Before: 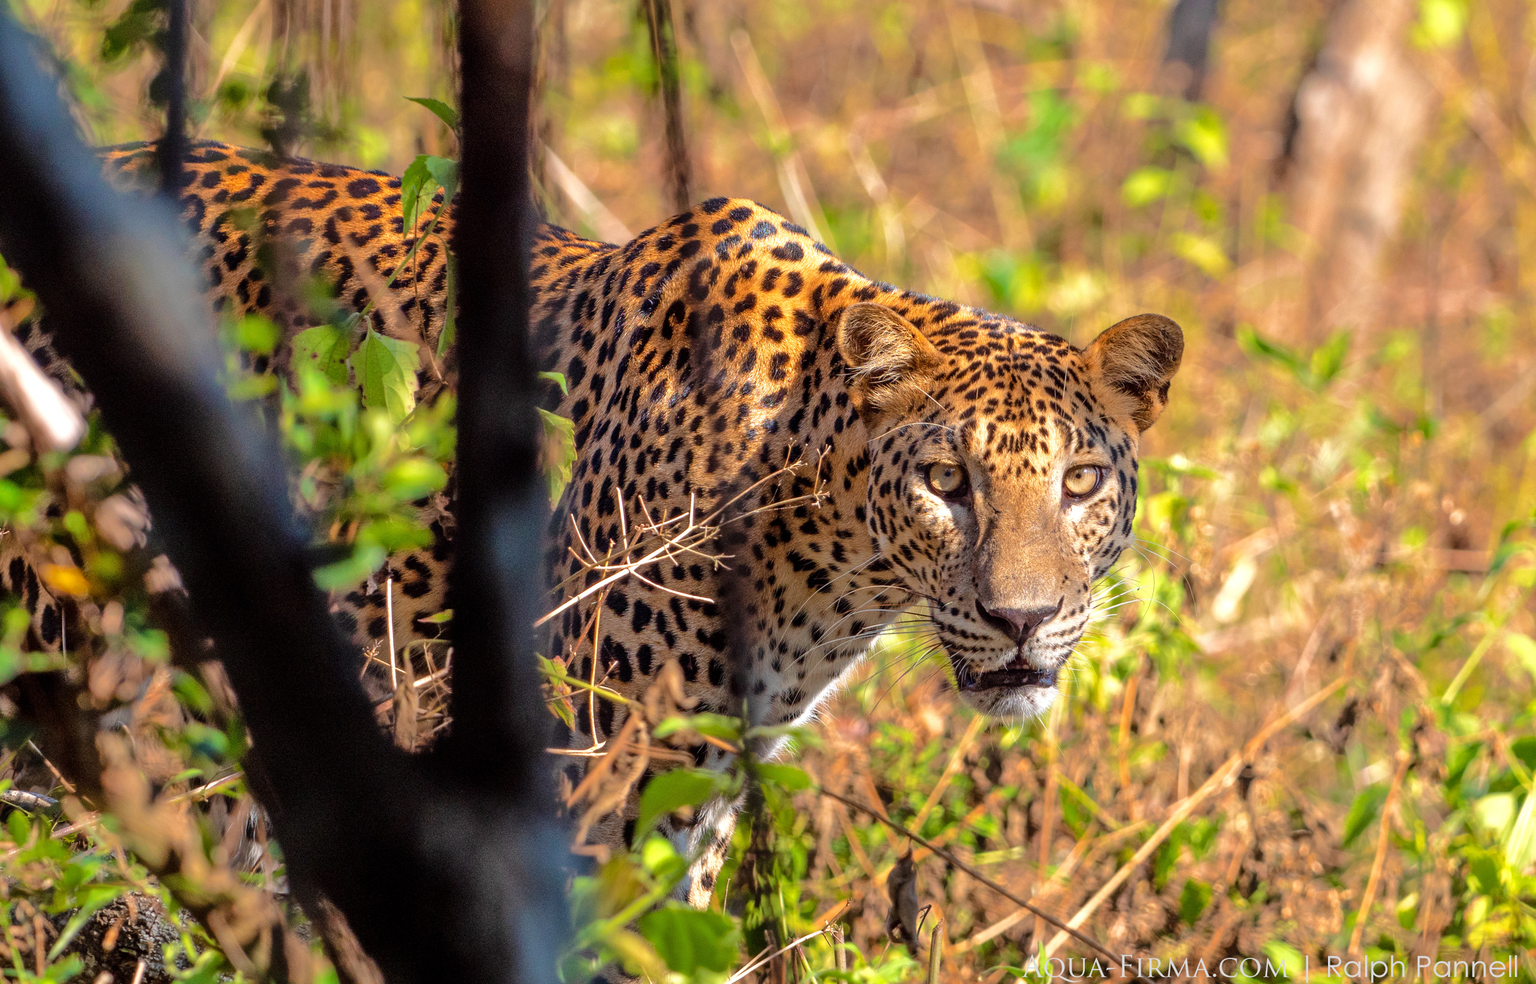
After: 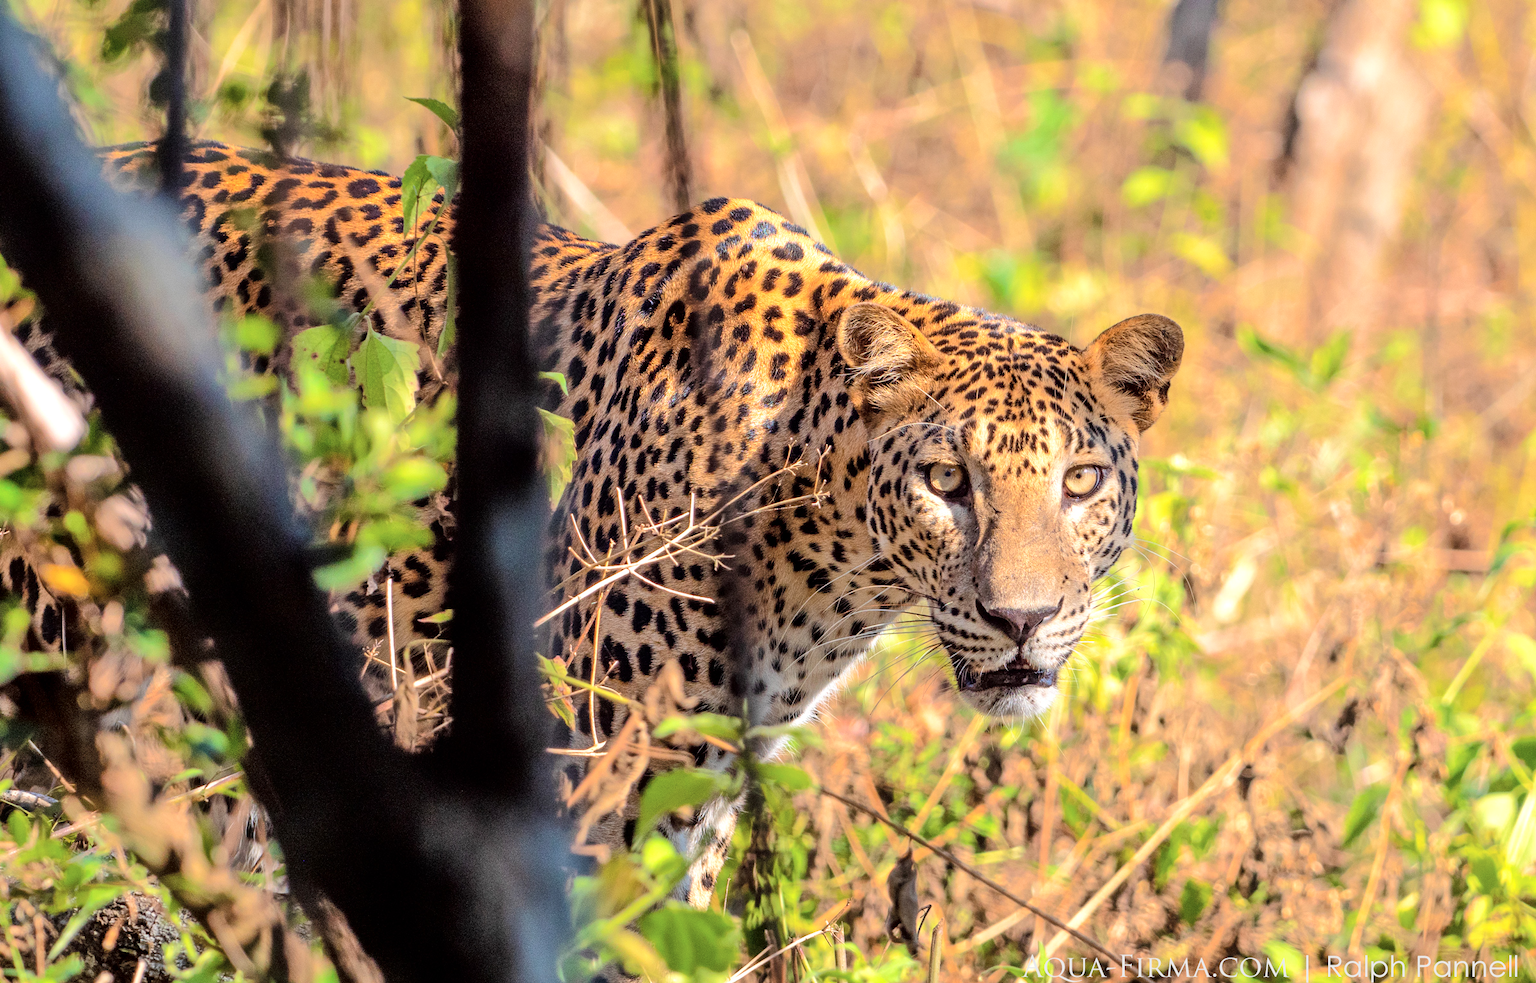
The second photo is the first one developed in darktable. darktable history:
tone curve: curves: ch0 [(0, 0) (0.004, 0.001) (0.133, 0.16) (0.325, 0.399) (0.475, 0.588) (0.832, 0.903) (1, 1)], color space Lab, independent channels, preserve colors none
